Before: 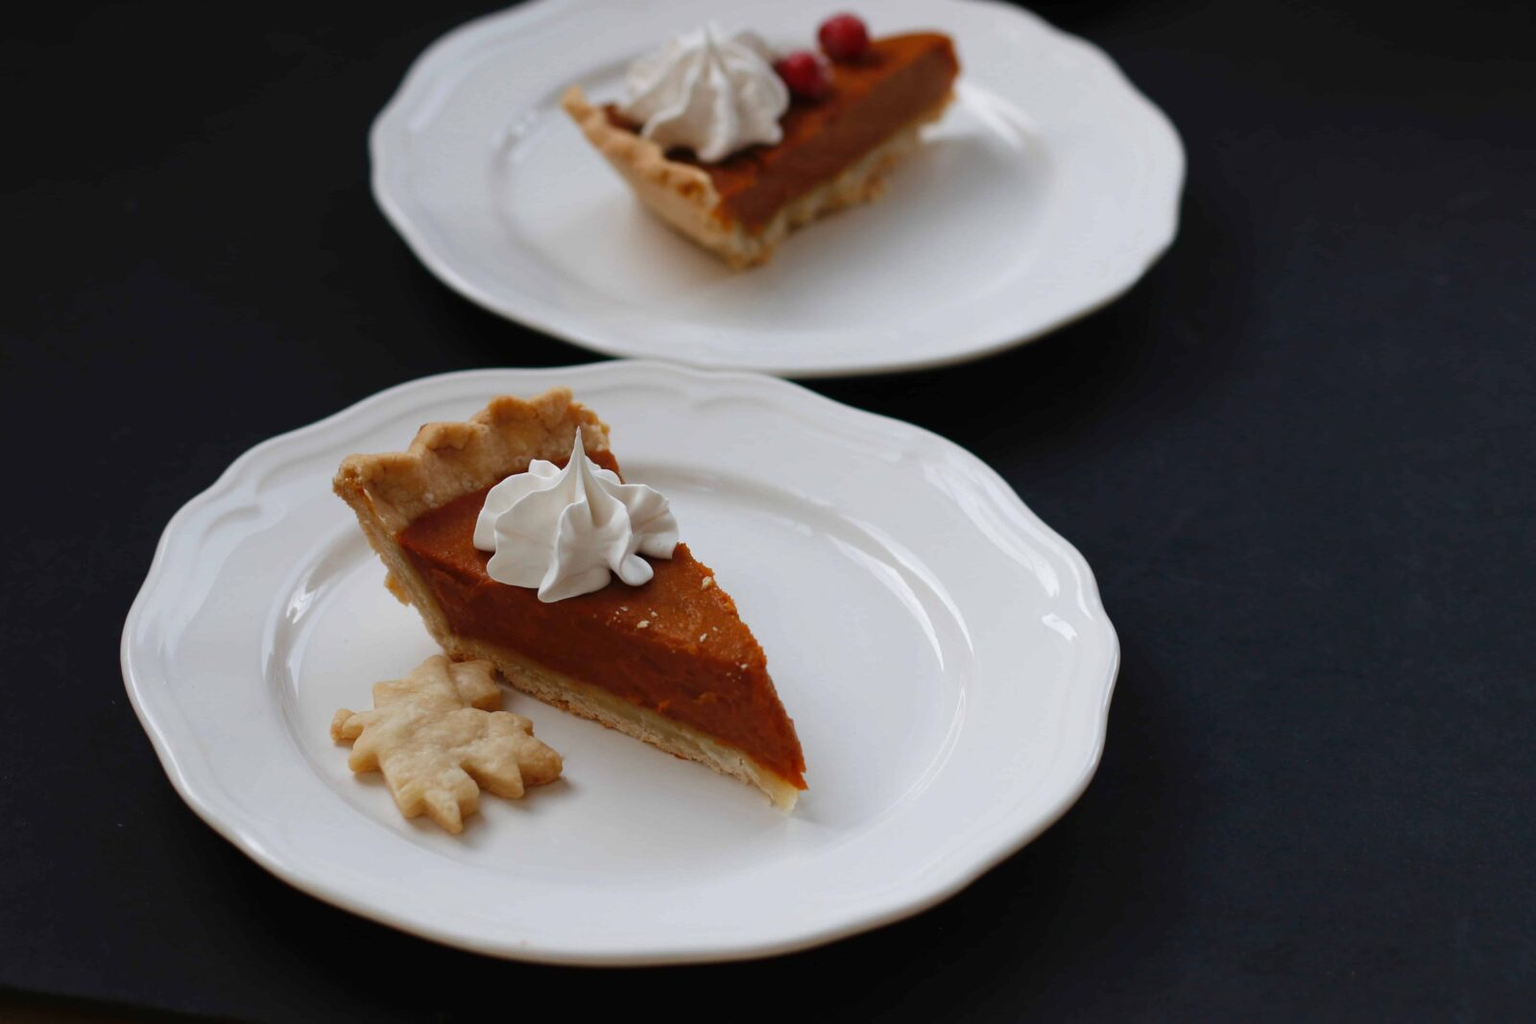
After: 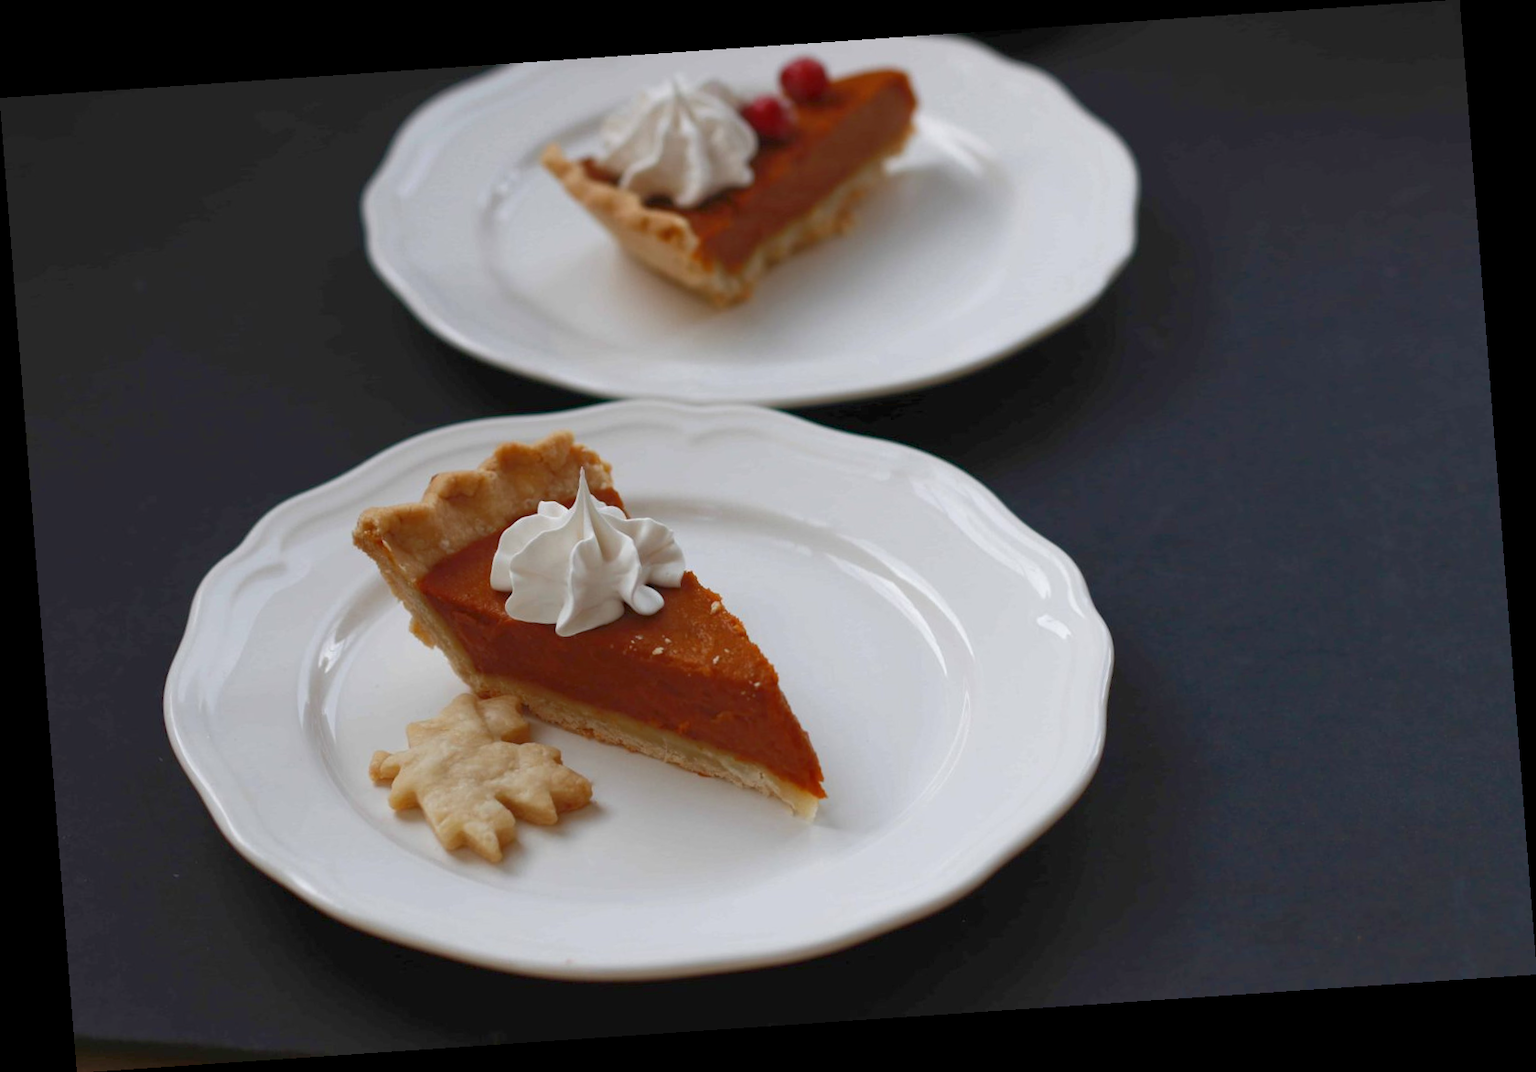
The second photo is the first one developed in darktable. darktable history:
rotate and perspective: rotation -4.2°, shear 0.006, automatic cropping off
rgb curve: curves: ch0 [(0, 0) (0.072, 0.166) (0.217, 0.293) (0.414, 0.42) (1, 1)], compensate middle gray true, preserve colors basic power
